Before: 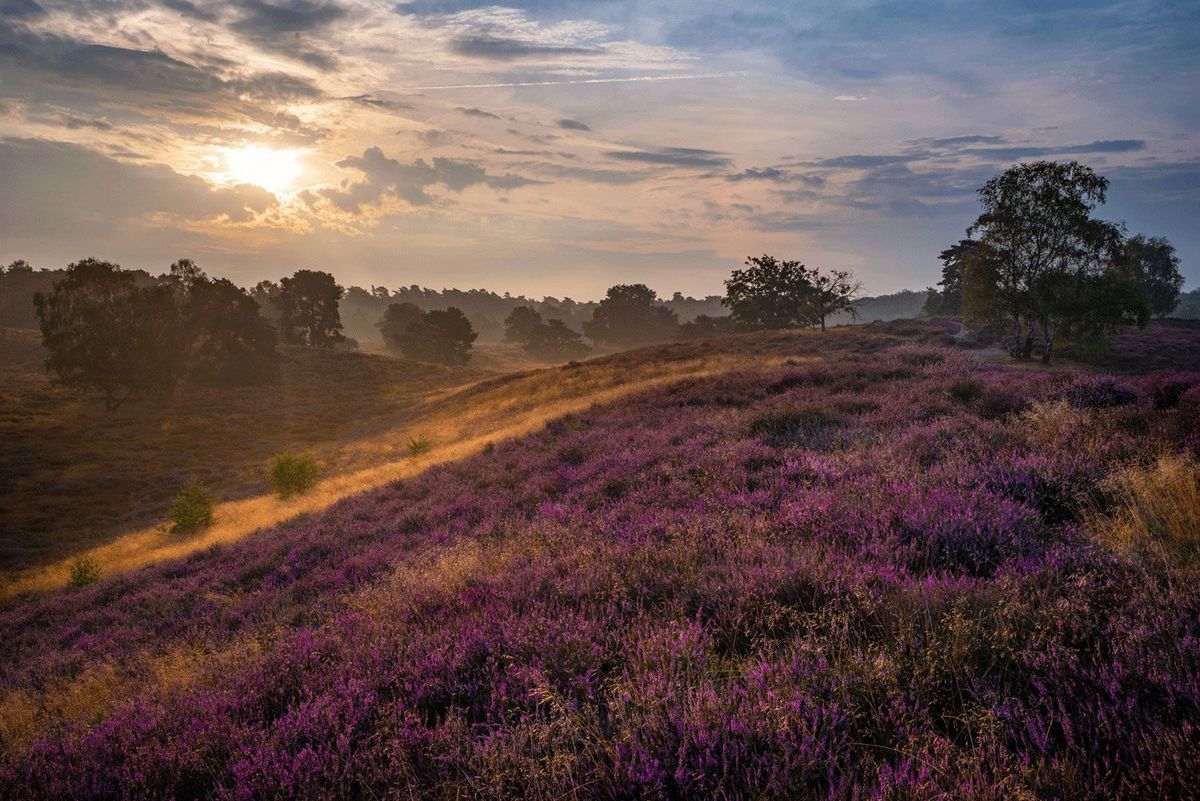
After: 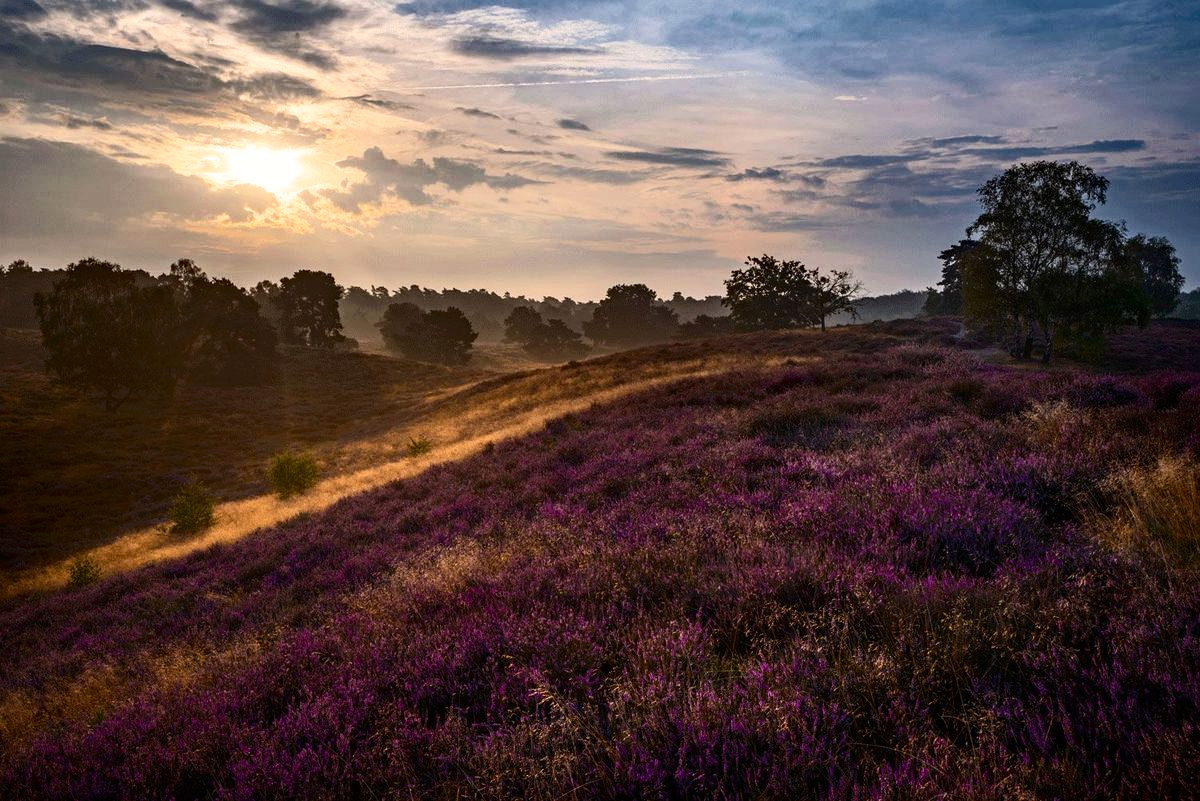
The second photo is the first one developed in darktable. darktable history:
tone equalizer: on, module defaults
contrast brightness saturation: contrast 0.281
haze removal: compatibility mode true, adaptive false
